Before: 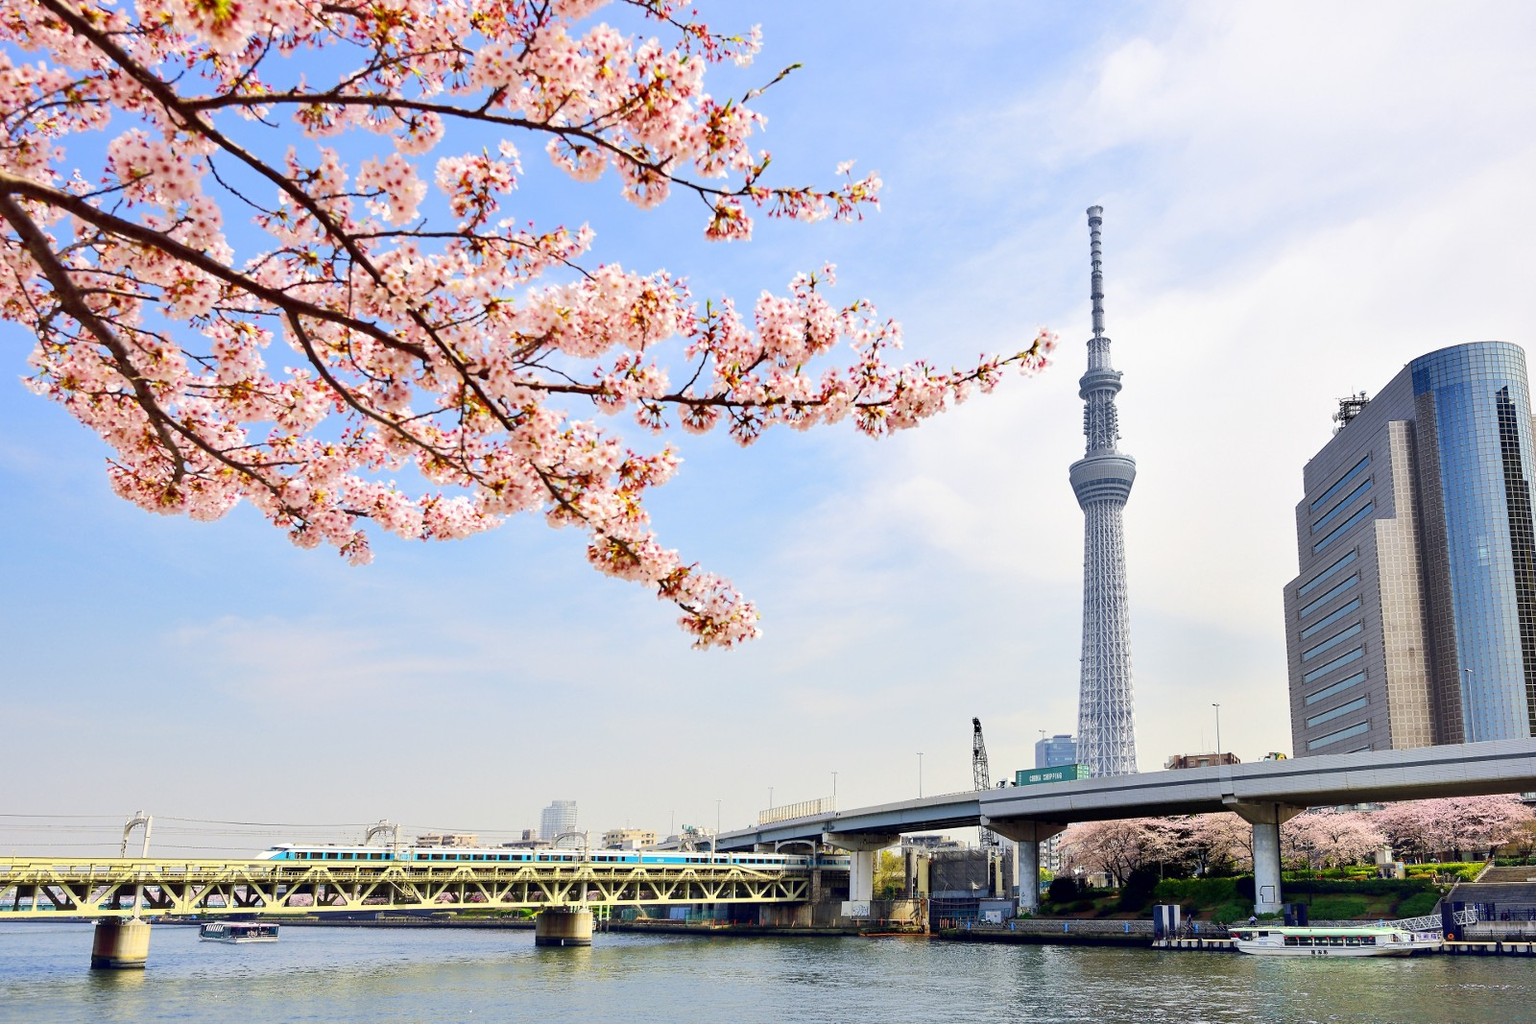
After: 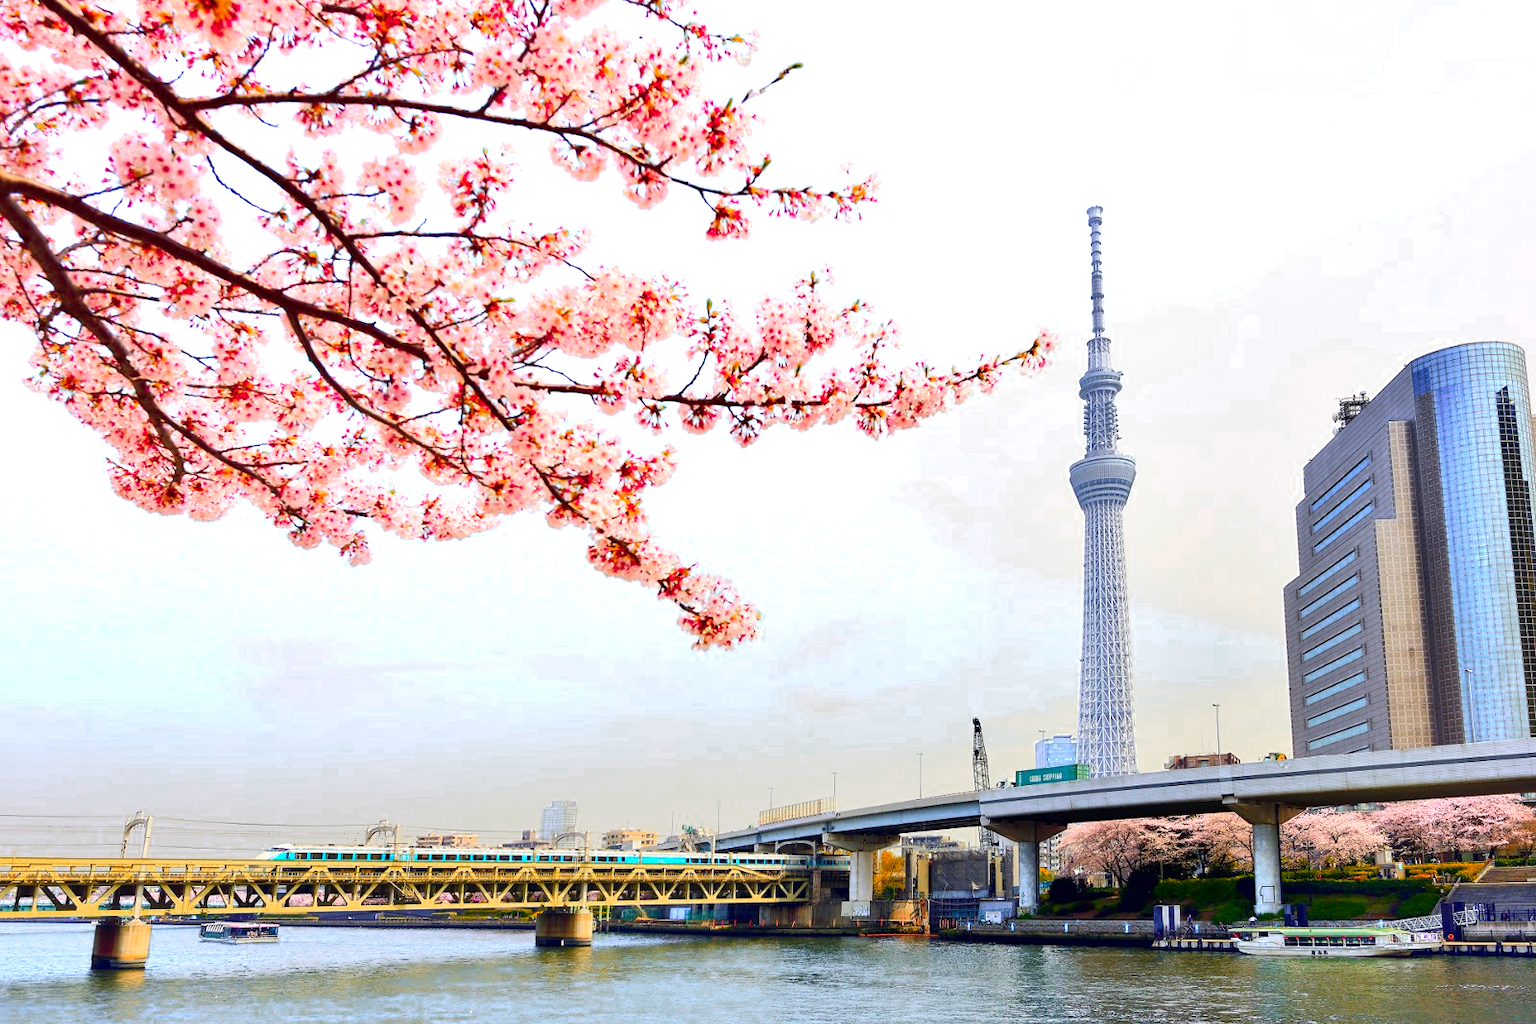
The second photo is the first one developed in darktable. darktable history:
color zones: curves: ch0 [(0.473, 0.374) (0.742, 0.784)]; ch1 [(0.354, 0.737) (0.742, 0.705)]; ch2 [(0.318, 0.421) (0.758, 0.532)], mix 33.76%
